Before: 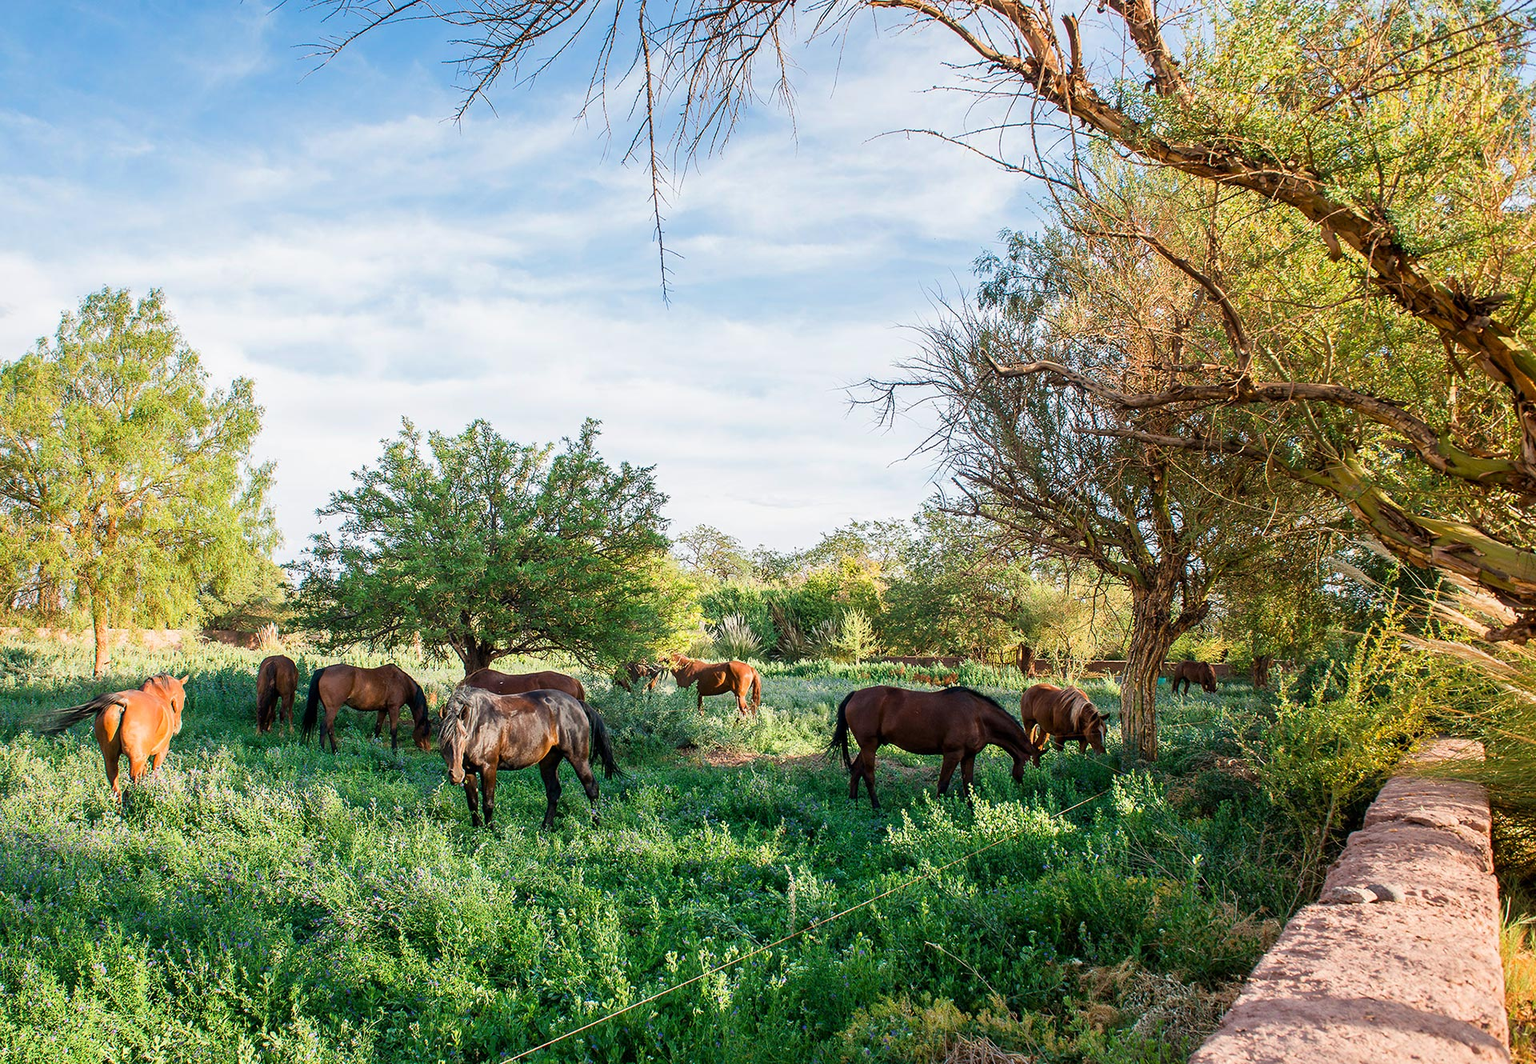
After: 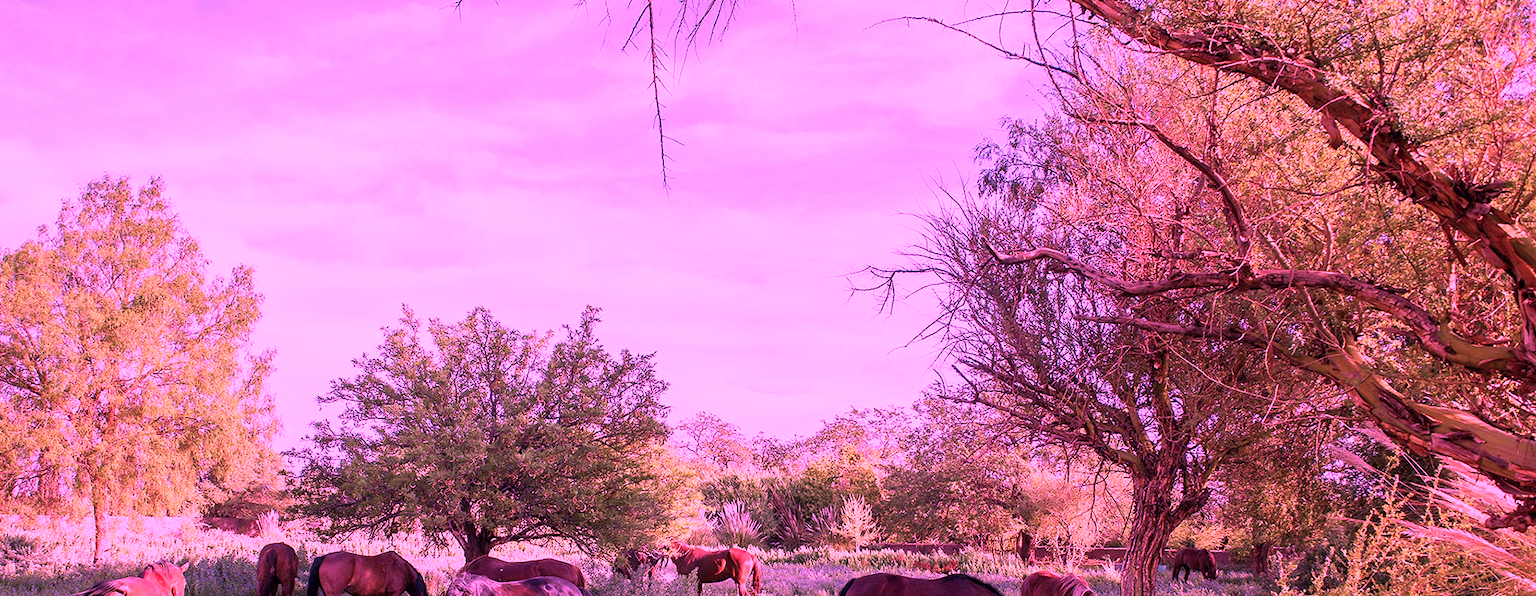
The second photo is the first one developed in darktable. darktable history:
velvia: strength 15%
crop and rotate: top 10.605%, bottom 33.274%
color calibration: illuminant custom, x 0.261, y 0.521, temperature 7054.11 K
